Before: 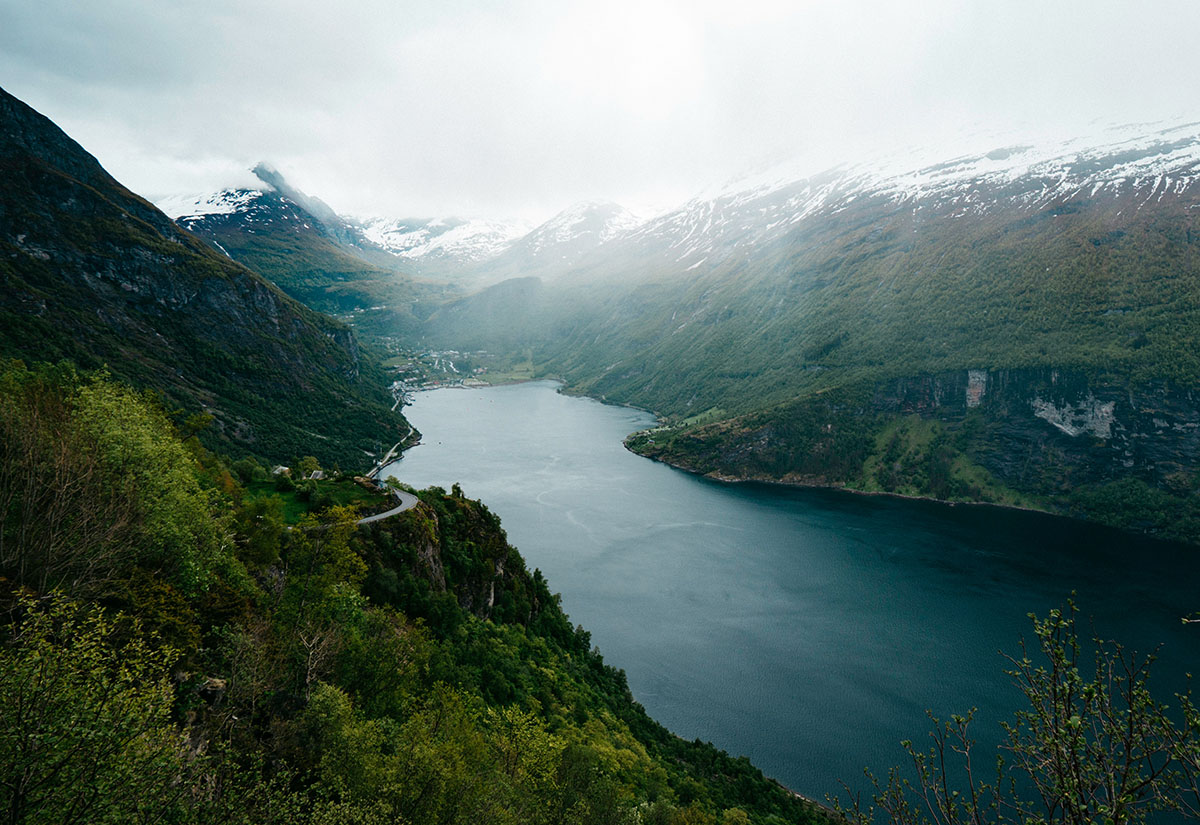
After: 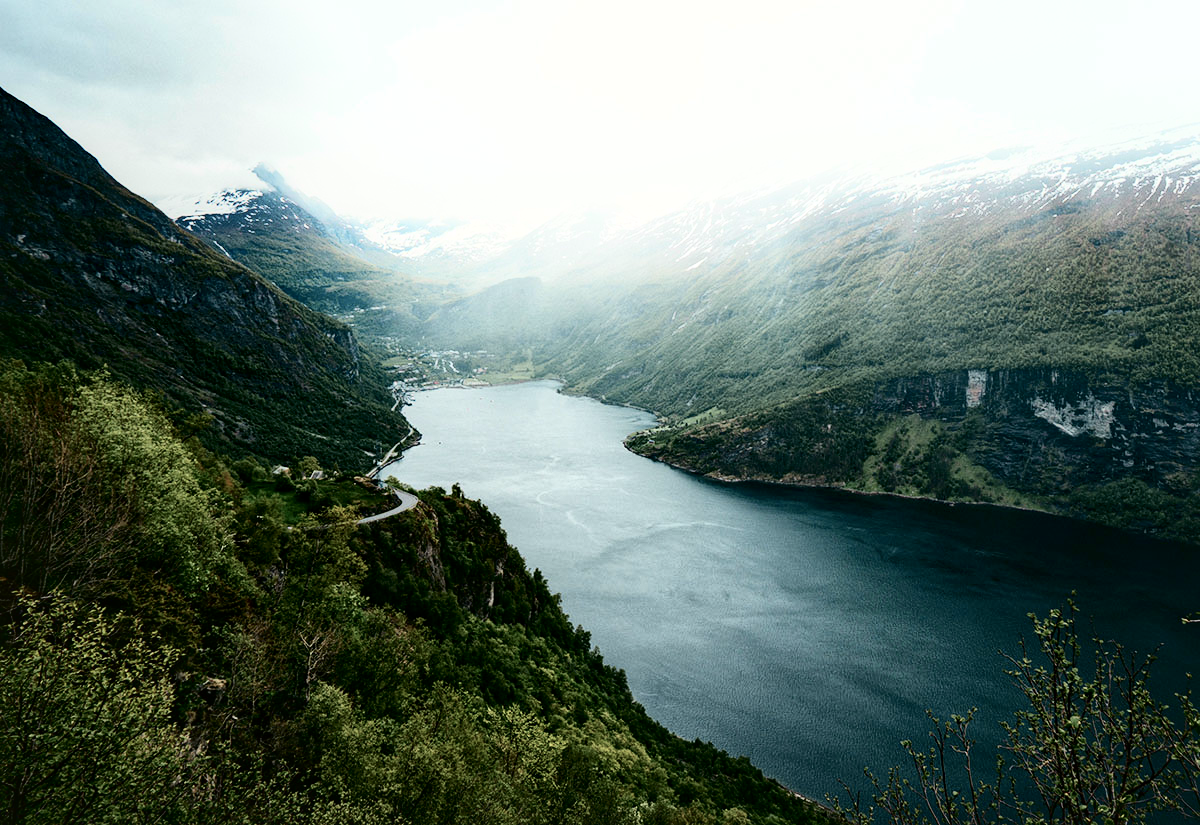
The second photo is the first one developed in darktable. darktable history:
white balance: emerald 1
local contrast: highlights 61%, shadows 106%, detail 107%, midtone range 0.529
bloom: size 9%, threshold 100%, strength 7%
contrast brightness saturation: contrast 0.22
tone curve: curves: ch0 [(0, 0.021) (0.049, 0.044) (0.152, 0.14) (0.328, 0.377) (0.473, 0.543) (0.641, 0.705) (0.868, 0.887) (1, 0.969)]; ch1 [(0, 0) (0.322, 0.328) (0.43, 0.425) (0.474, 0.466) (0.502, 0.503) (0.522, 0.526) (0.564, 0.591) (0.602, 0.632) (0.677, 0.701) (0.859, 0.885) (1, 1)]; ch2 [(0, 0) (0.33, 0.301) (0.447, 0.44) (0.487, 0.496) (0.502, 0.516) (0.535, 0.554) (0.565, 0.598) (0.618, 0.629) (1, 1)], color space Lab, independent channels, preserve colors none
global tonemap: drago (1, 100), detail 1
color correction: saturation 0.8
